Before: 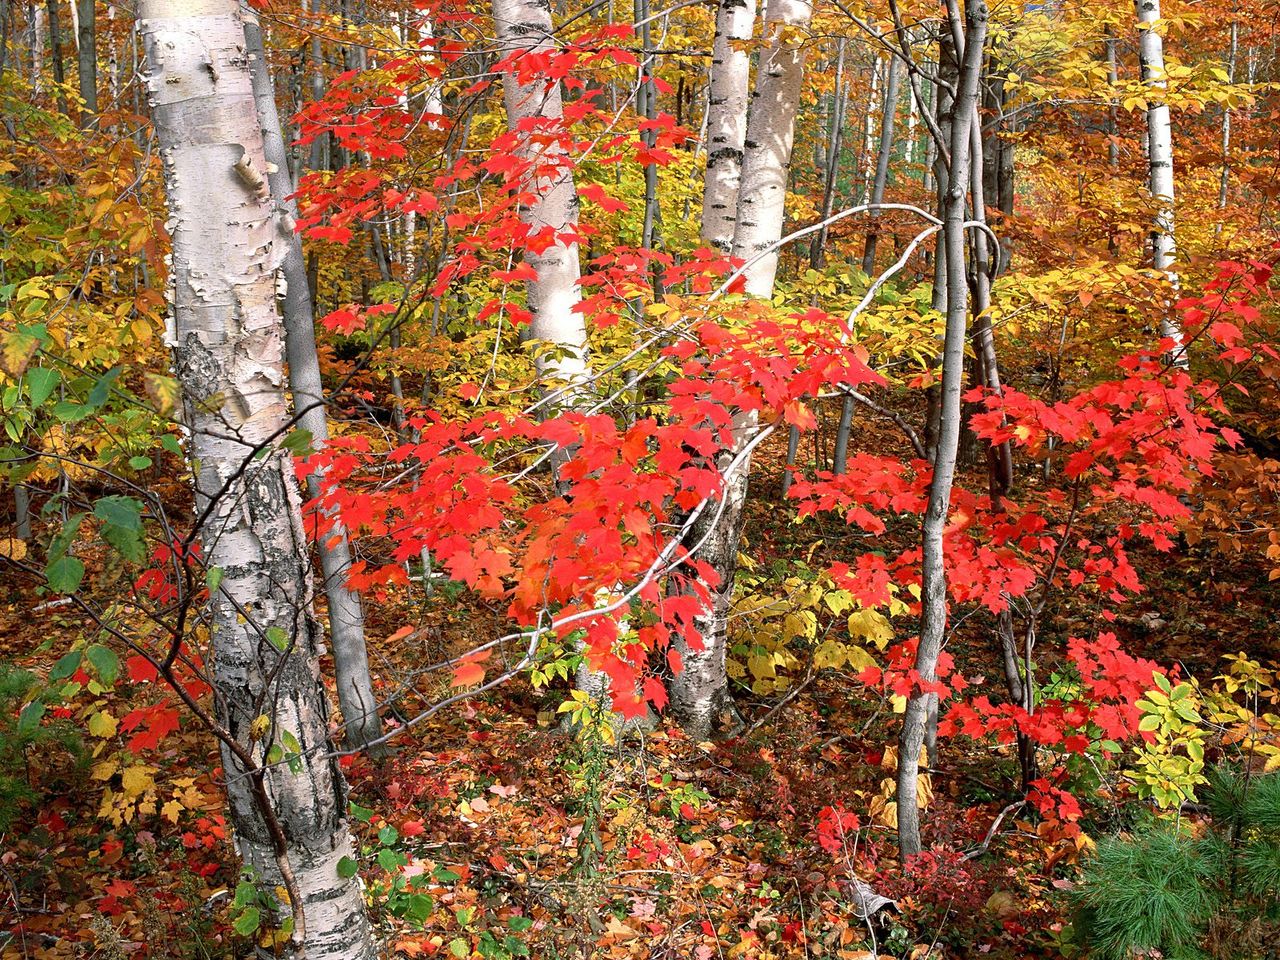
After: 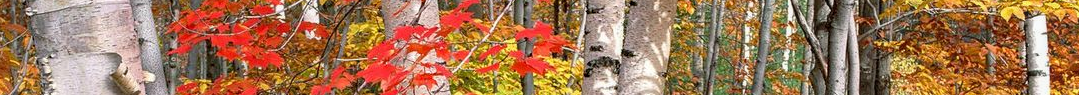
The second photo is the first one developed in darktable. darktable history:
crop and rotate: left 9.644%, top 9.491%, right 6.021%, bottom 80.509%
local contrast: detail 110%
haze removal: compatibility mode true, adaptive false
